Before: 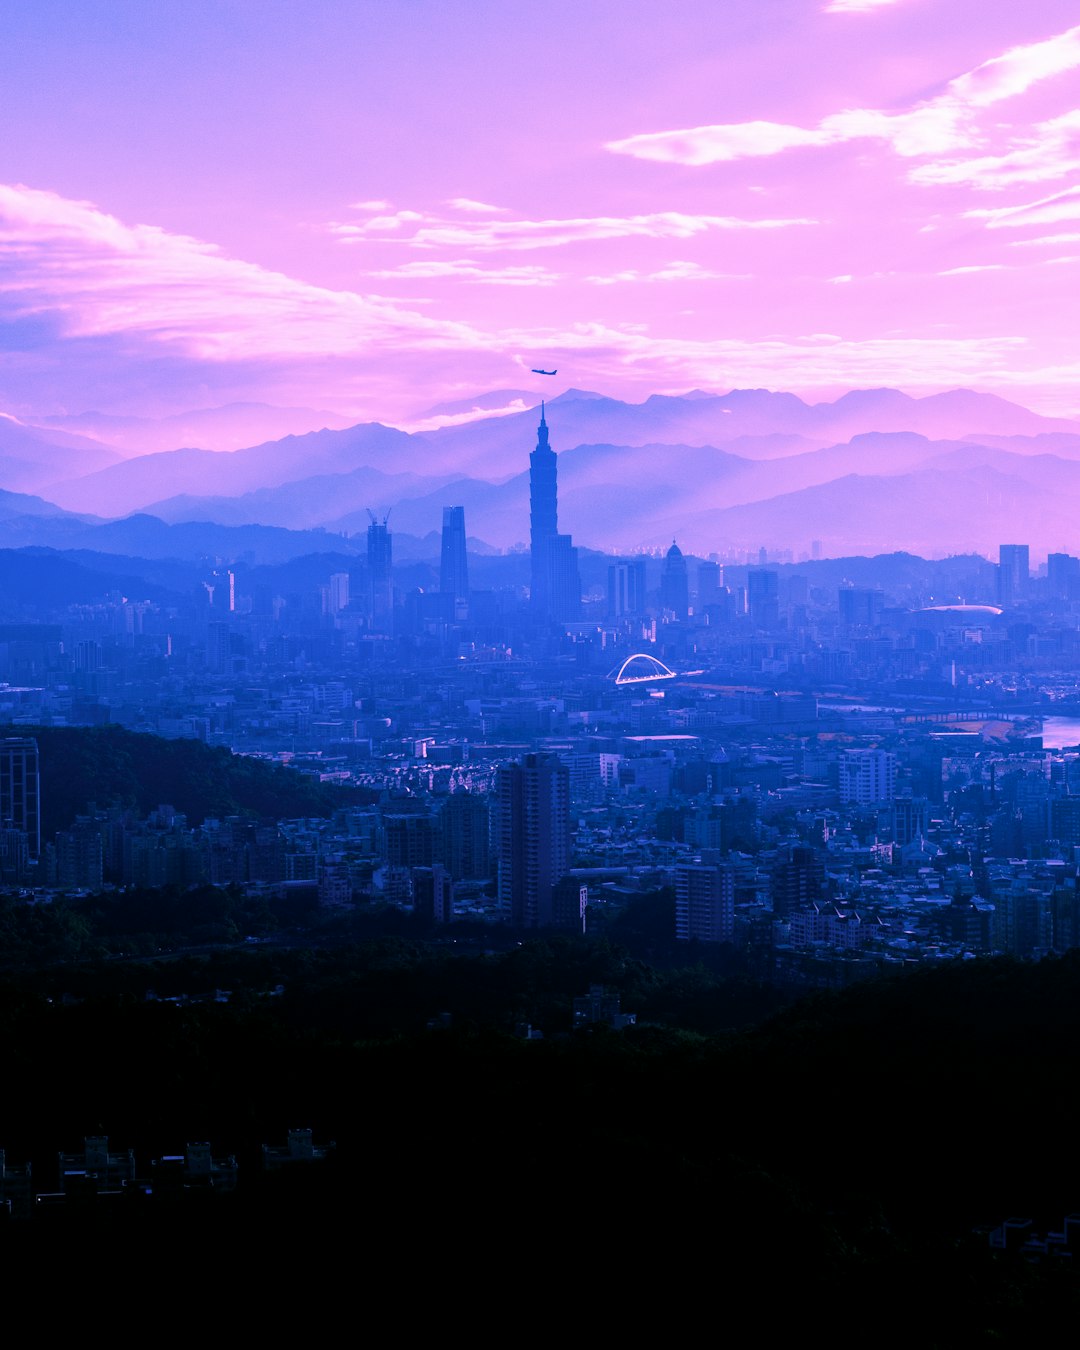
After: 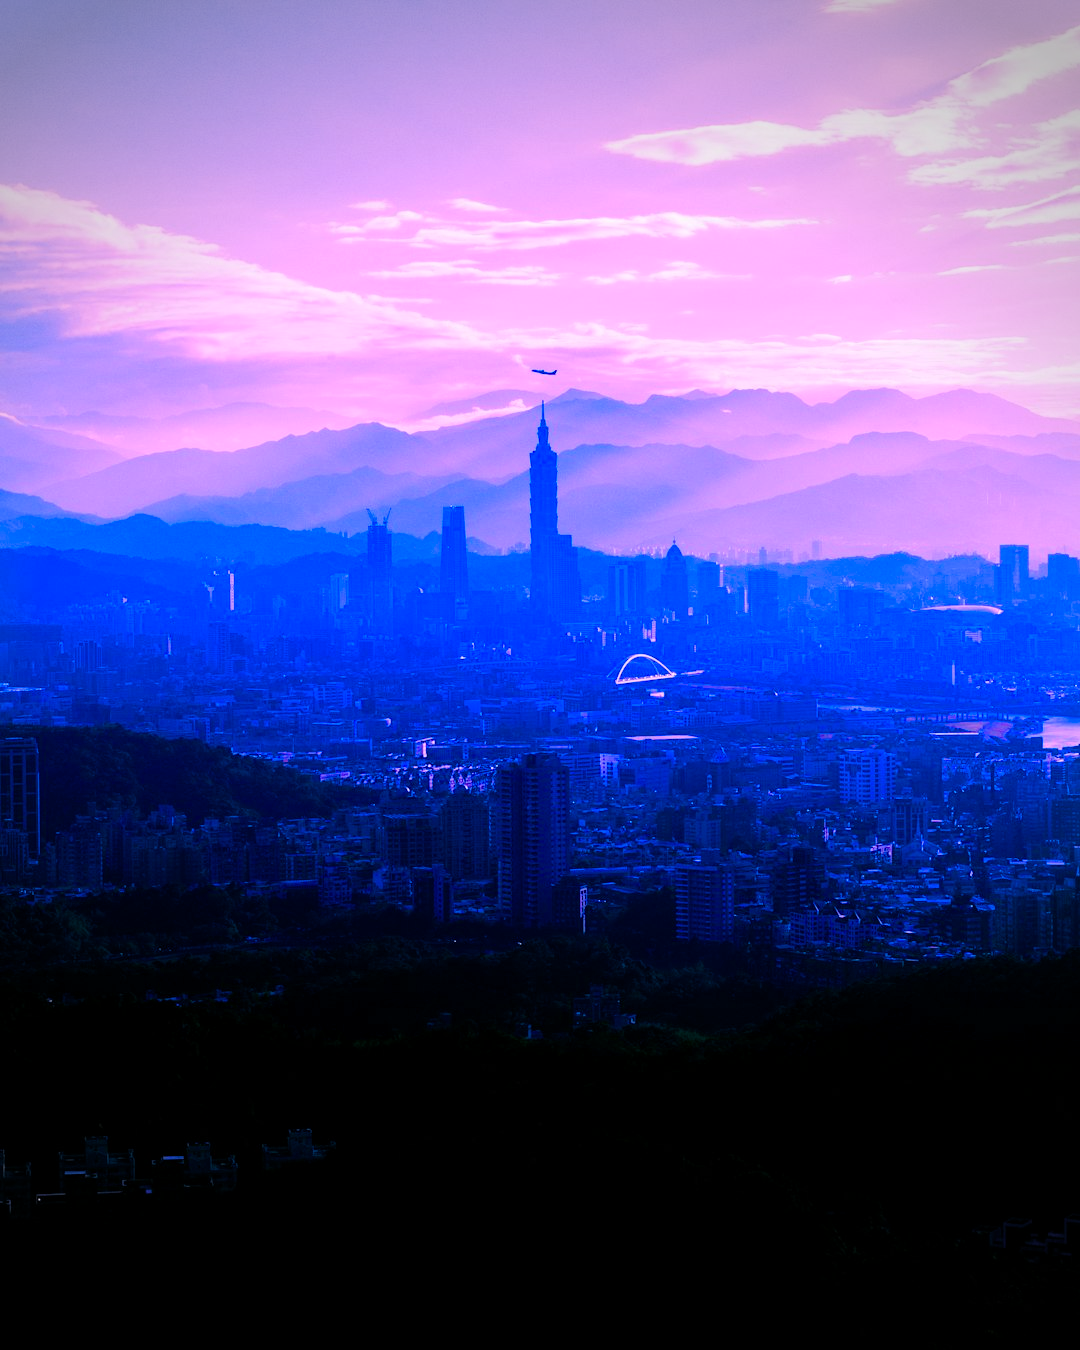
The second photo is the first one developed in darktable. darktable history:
vignetting: fall-off start 74.84%, width/height ratio 1.076
color balance rgb: power › hue 61.49°, linear chroma grading › global chroma 15.587%, perceptual saturation grading › global saturation 25.518%, perceptual saturation grading › highlights -50.517%, perceptual saturation grading › shadows 30.313%, global vibrance 39.438%
